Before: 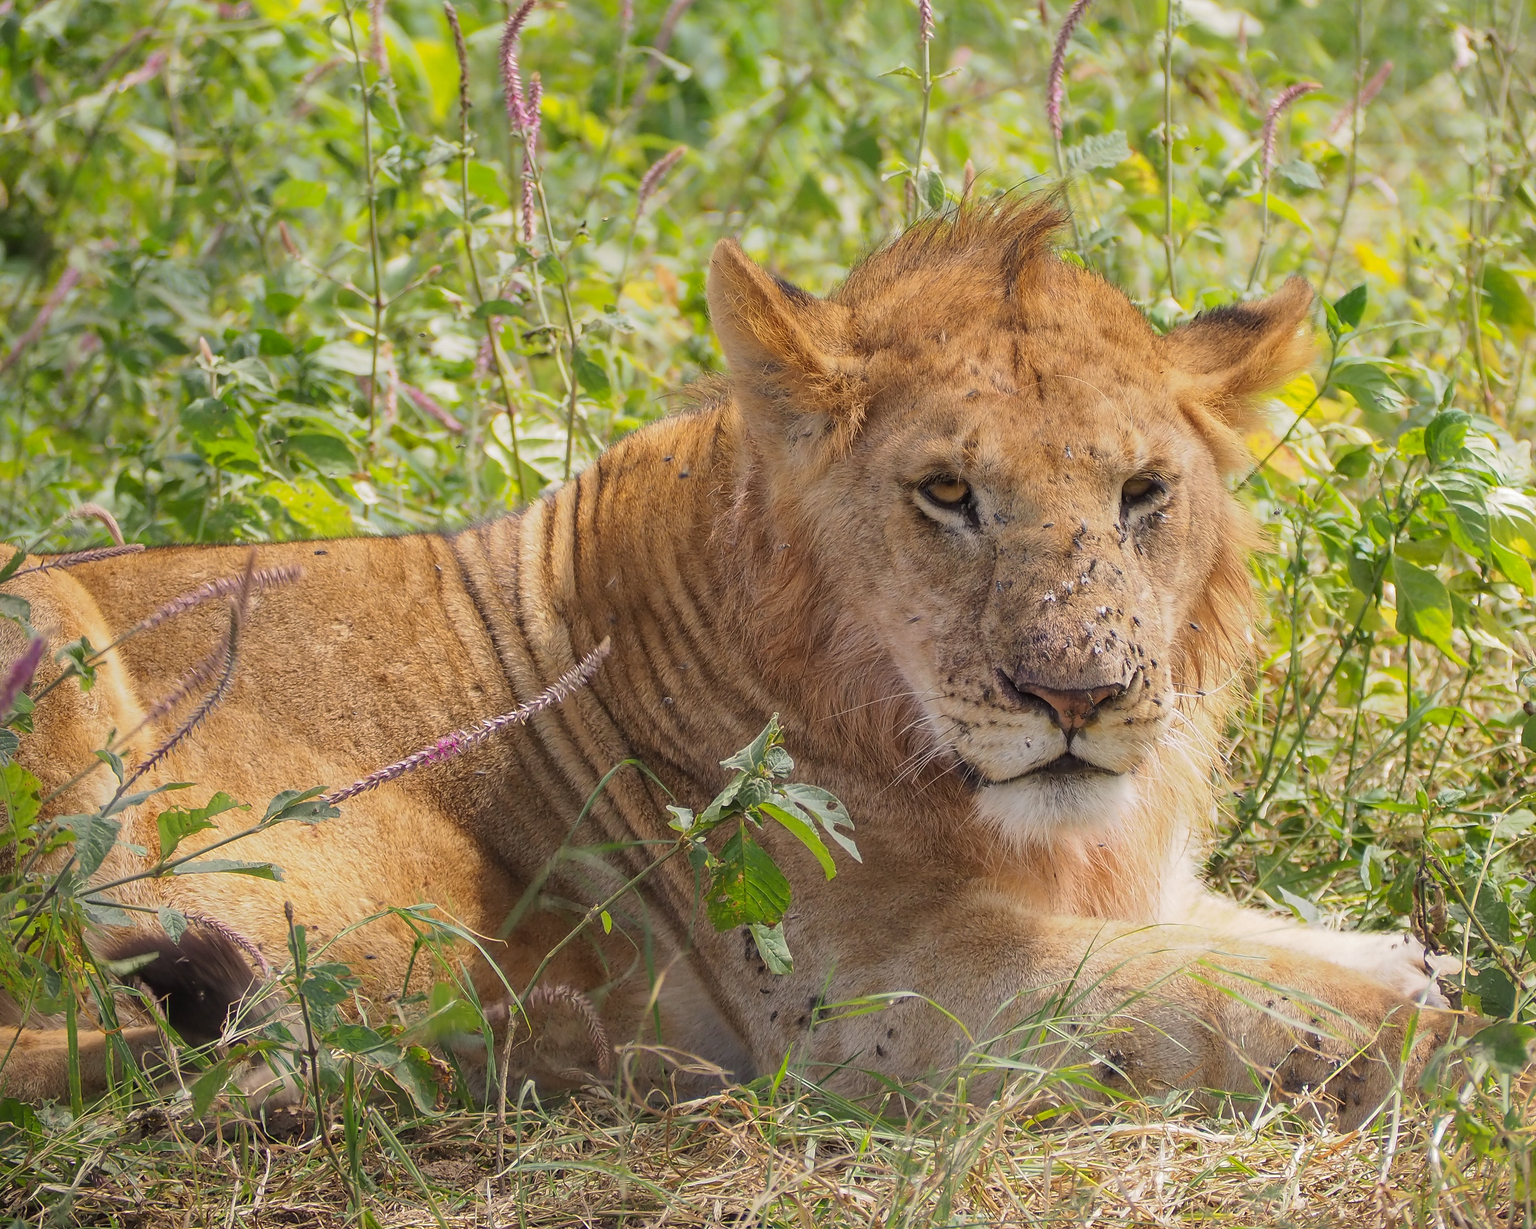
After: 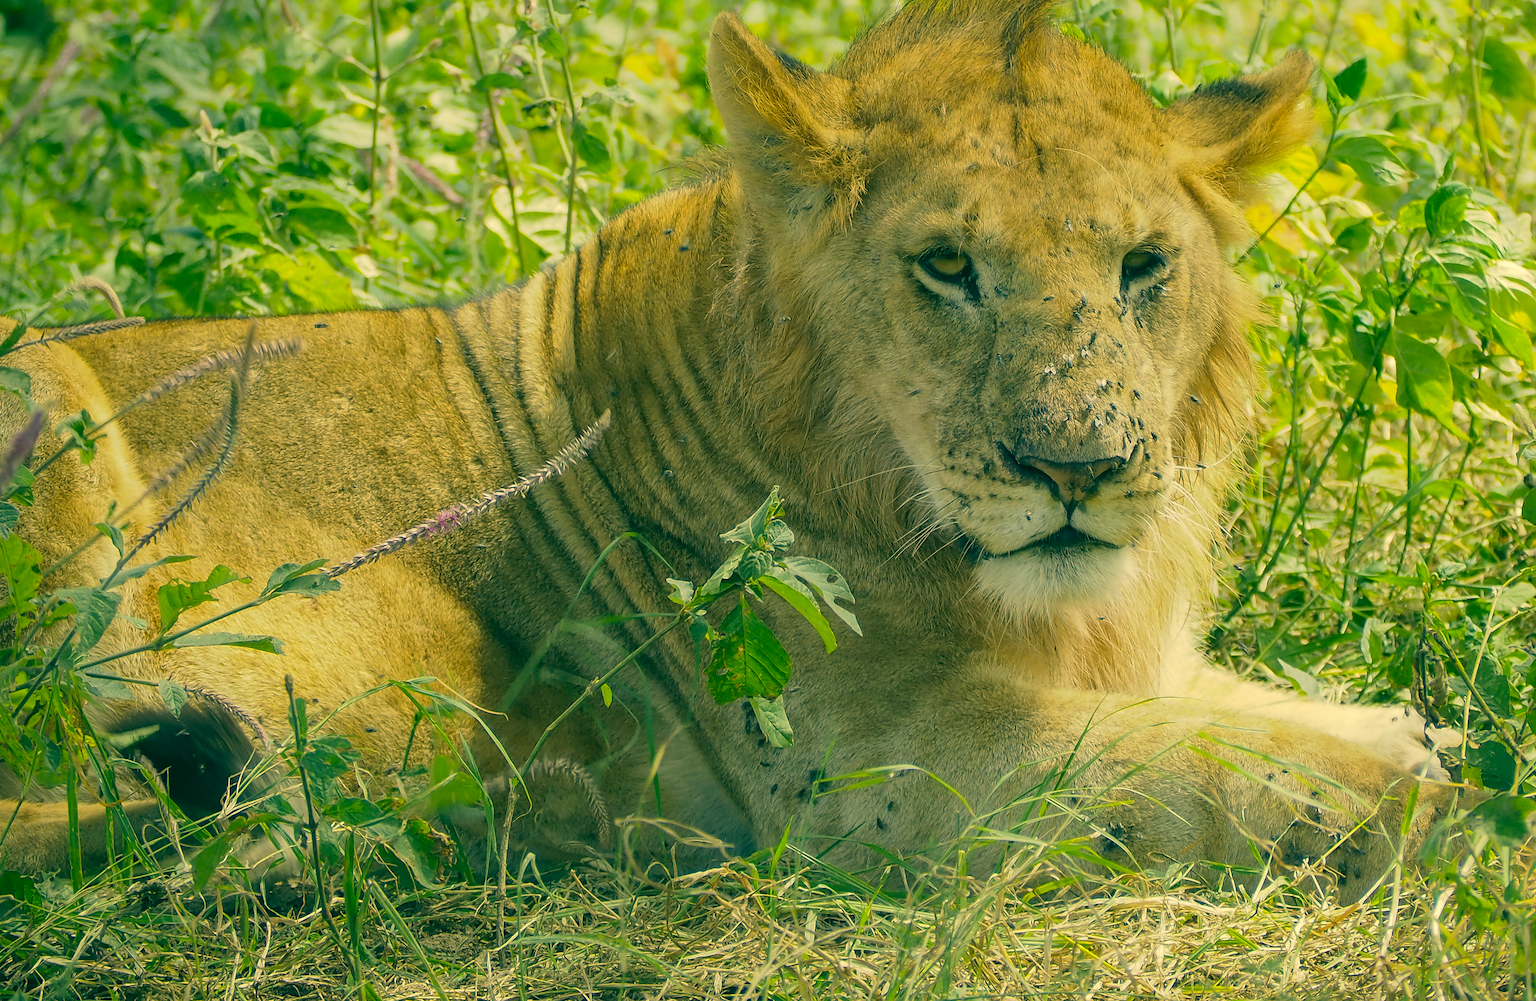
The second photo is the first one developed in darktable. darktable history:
color correction: highlights a* 1.83, highlights b* 34.02, shadows a* -36.68, shadows b* -5.48
crop and rotate: top 18.507%
white balance: red 0.988, blue 1.017
